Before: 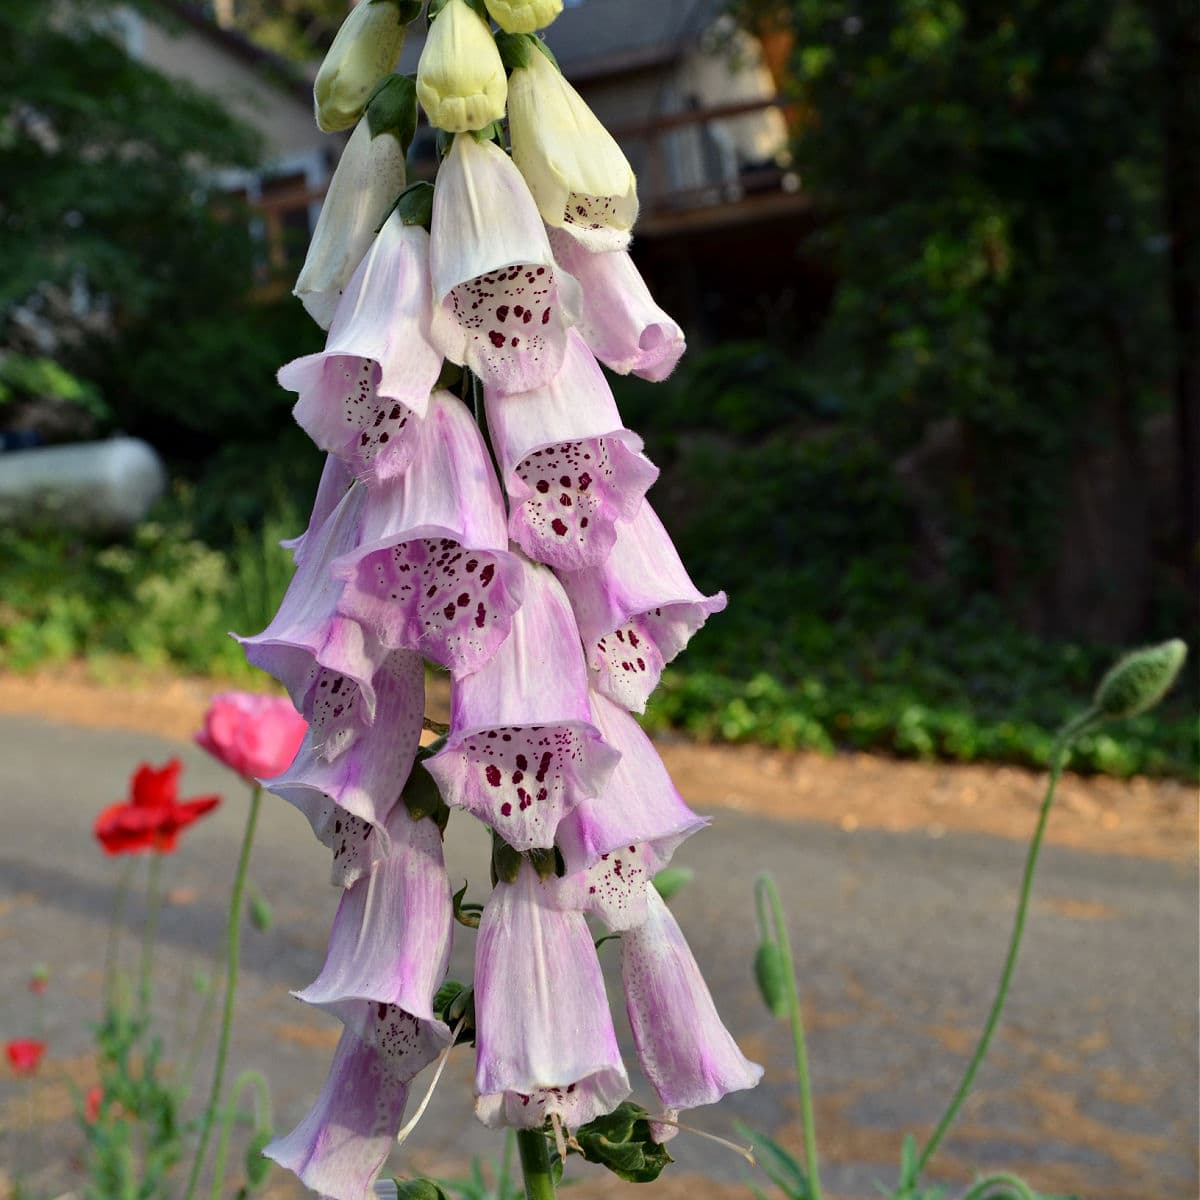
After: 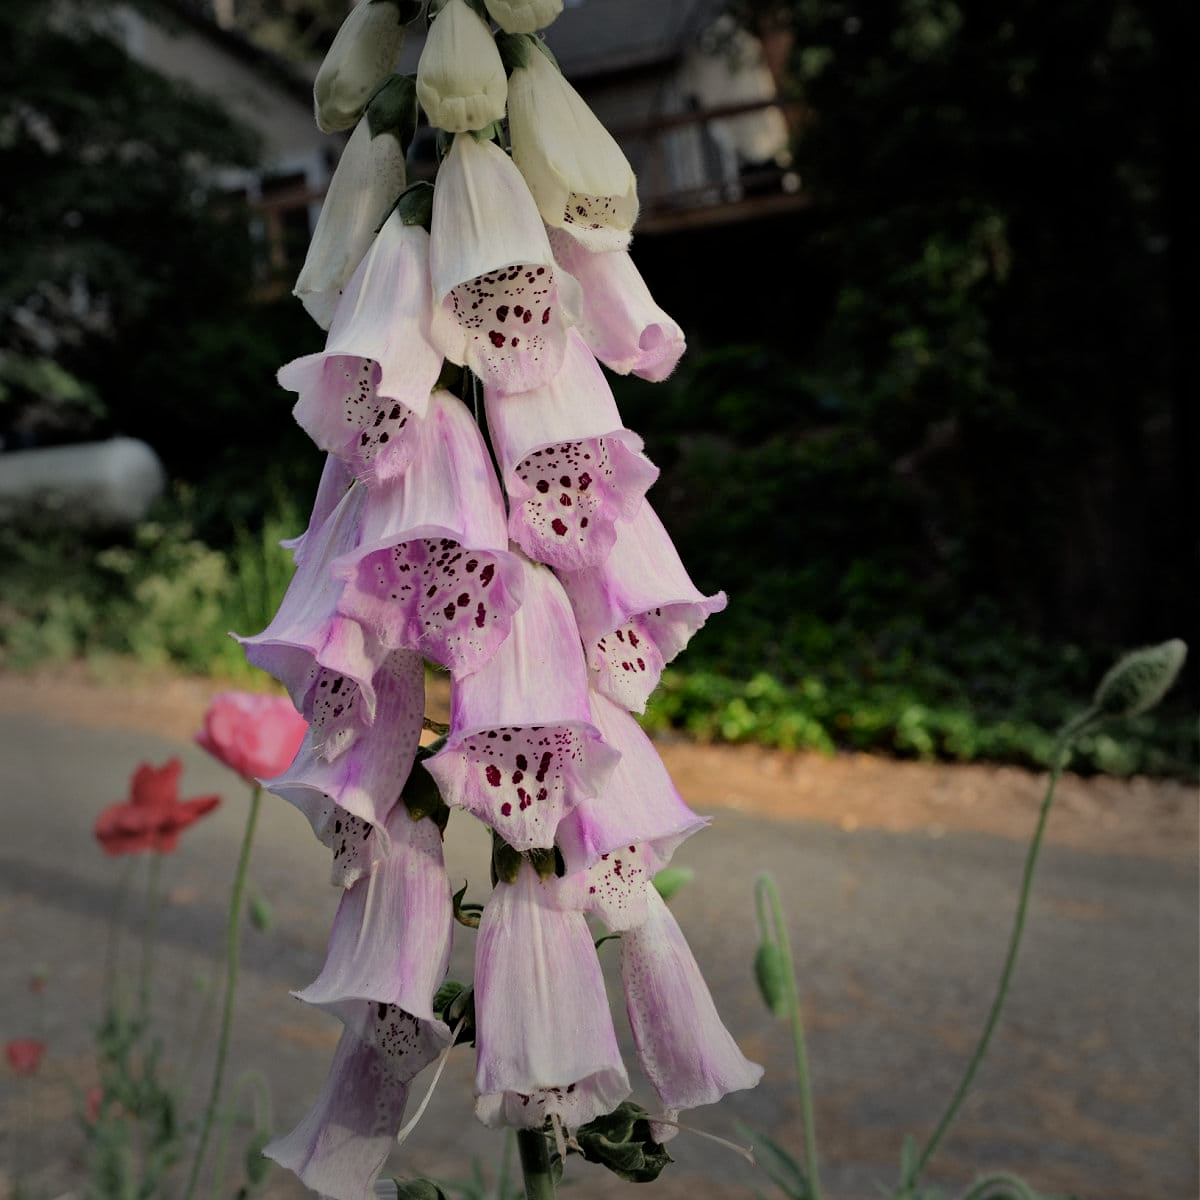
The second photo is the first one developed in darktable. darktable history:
color calibration: x 0.336, y 0.35, temperature 5386.78 K, gamut compression 1.65
filmic rgb: black relative exposure -7.65 EV, white relative exposure 4.56 EV, threshold 3.02 EV, hardness 3.61, enable highlight reconstruction true
vignetting: fall-off start 48.02%, automatic ratio true, width/height ratio 1.287
